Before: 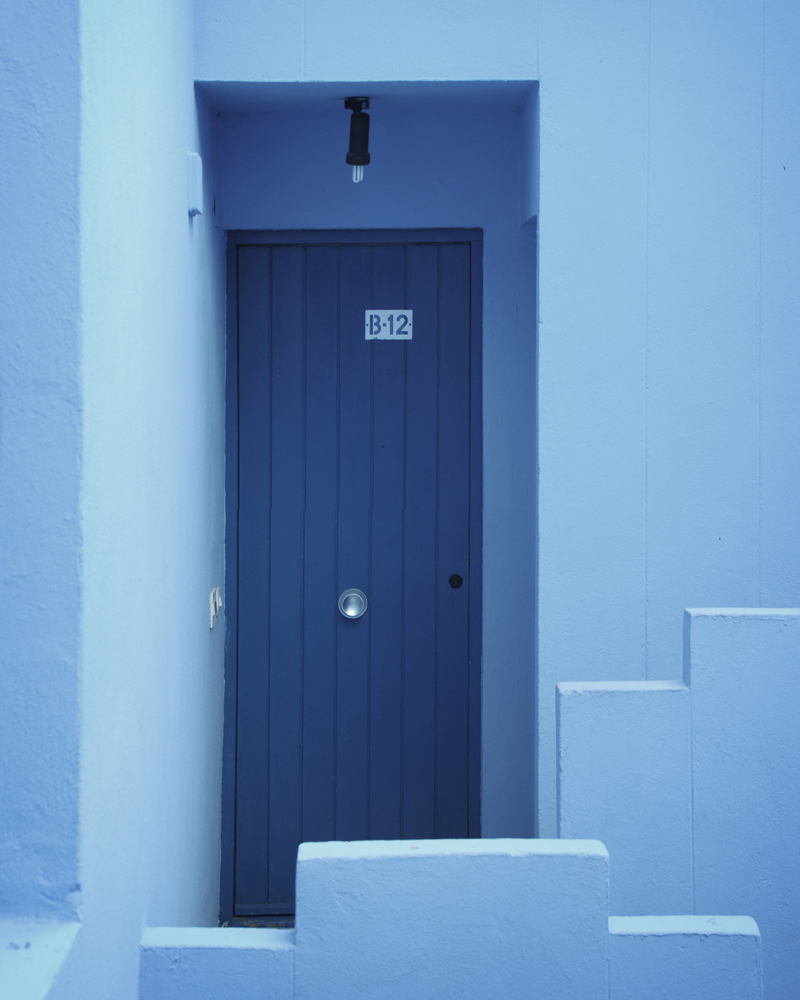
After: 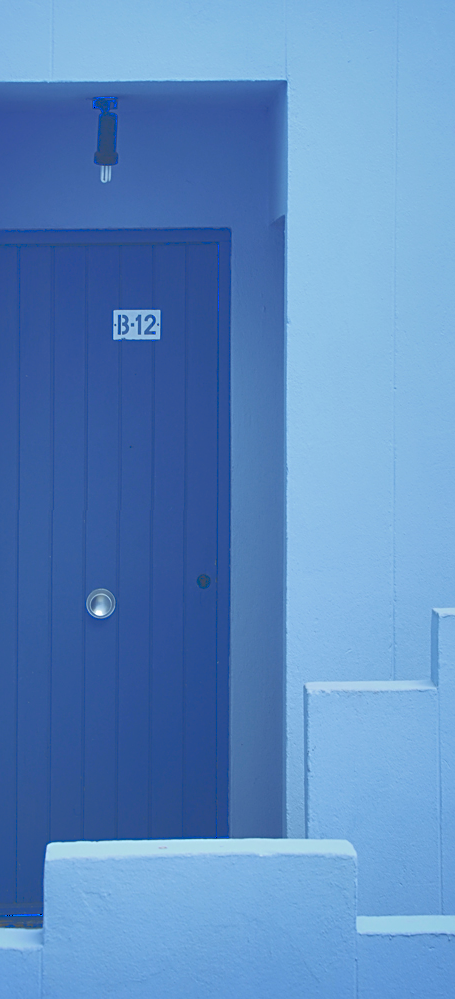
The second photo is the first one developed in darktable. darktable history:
sharpen: on, module defaults
tone curve: curves: ch0 [(0, 0) (0.003, 0.273) (0.011, 0.276) (0.025, 0.276) (0.044, 0.28) (0.069, 0.283) (0.1, 0.288) (0.136, 0.293) (0.177, 0.302) (0.224, 0.321) (0.277, 0.349) (0.335, 0.393) (0.399, 0.448) (0.468, 0.51) (0.543, 0.589) (0.623, 0.677) (0.709, 0.761) (0.801, 0.839) (0.898, 0.909) (1, 1)], color space Lab, linked channels, preserve colors none
shadows and highlights: on, module defaults
exposure: compensate highlight preservation false
crop: left 31.591%, top 0.018%, right 11.448%
